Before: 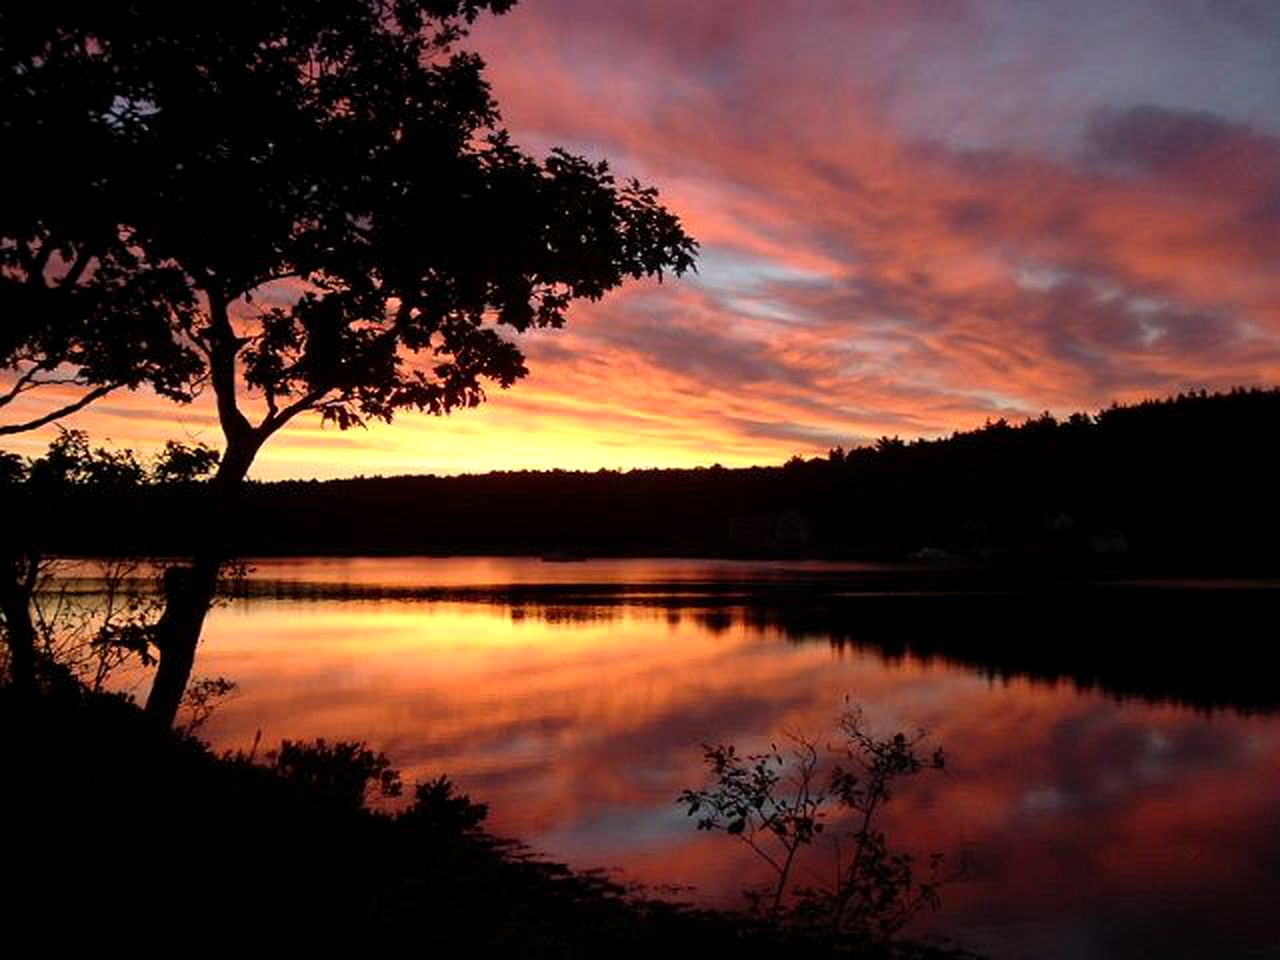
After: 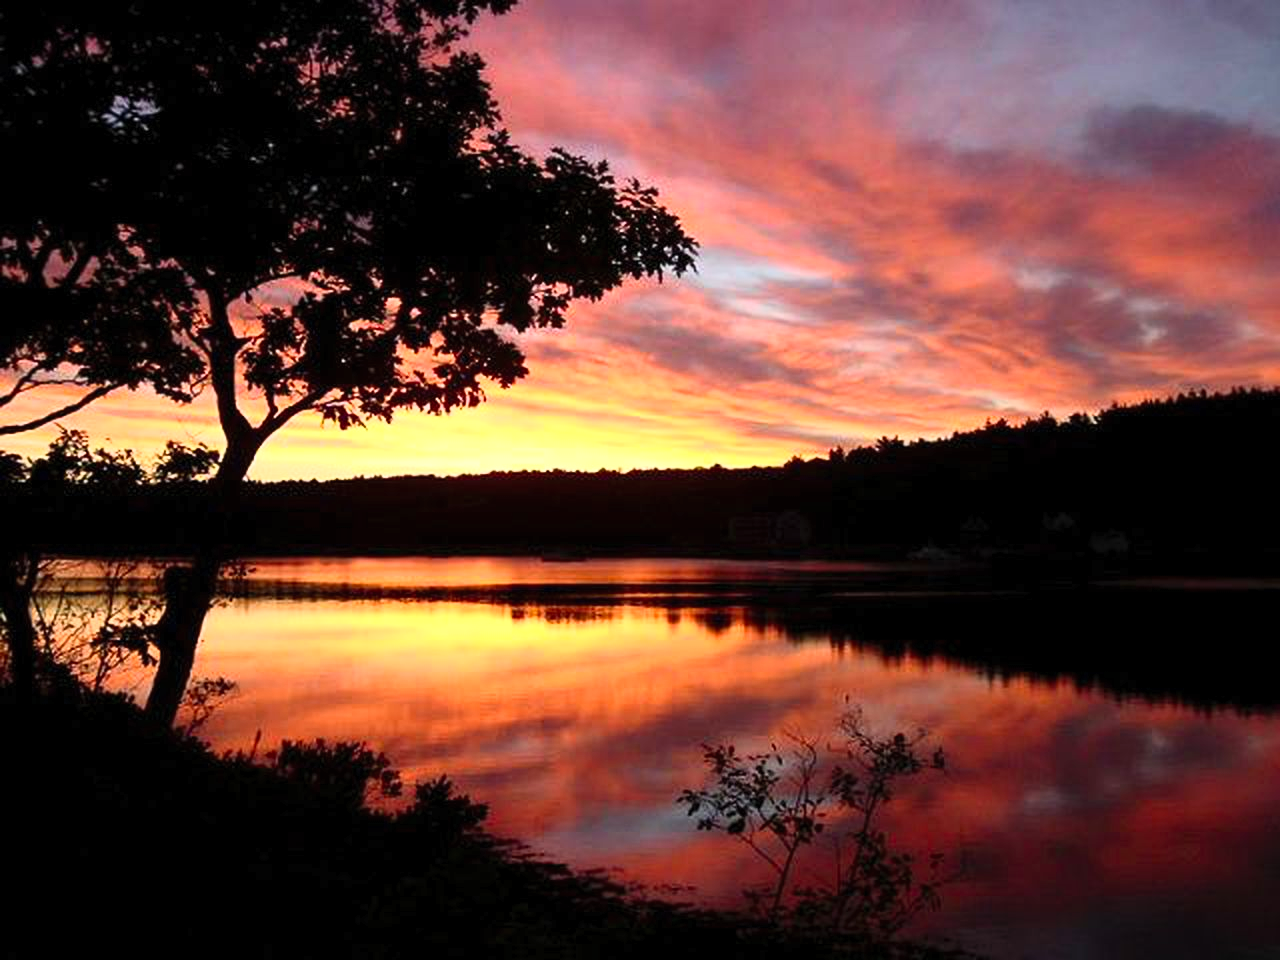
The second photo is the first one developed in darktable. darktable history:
shadows and highlights: shadows 1.33, highlights 40.58
contrast brightness saturation: contrast 0.202, brightness 0.163, saturation 0.22
